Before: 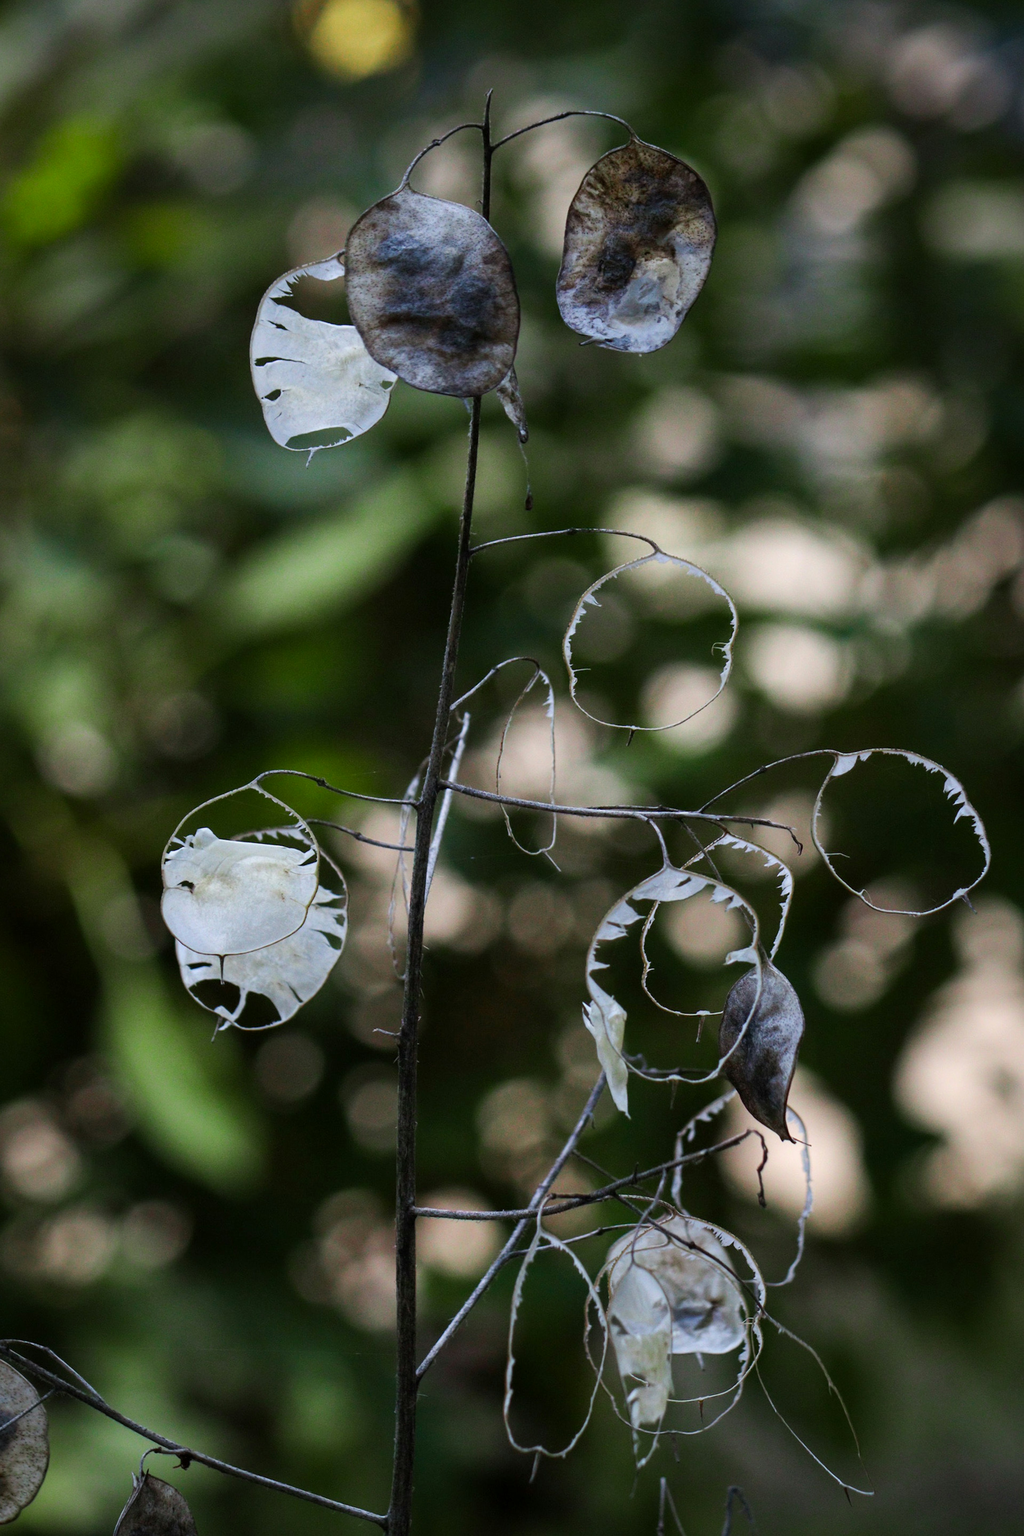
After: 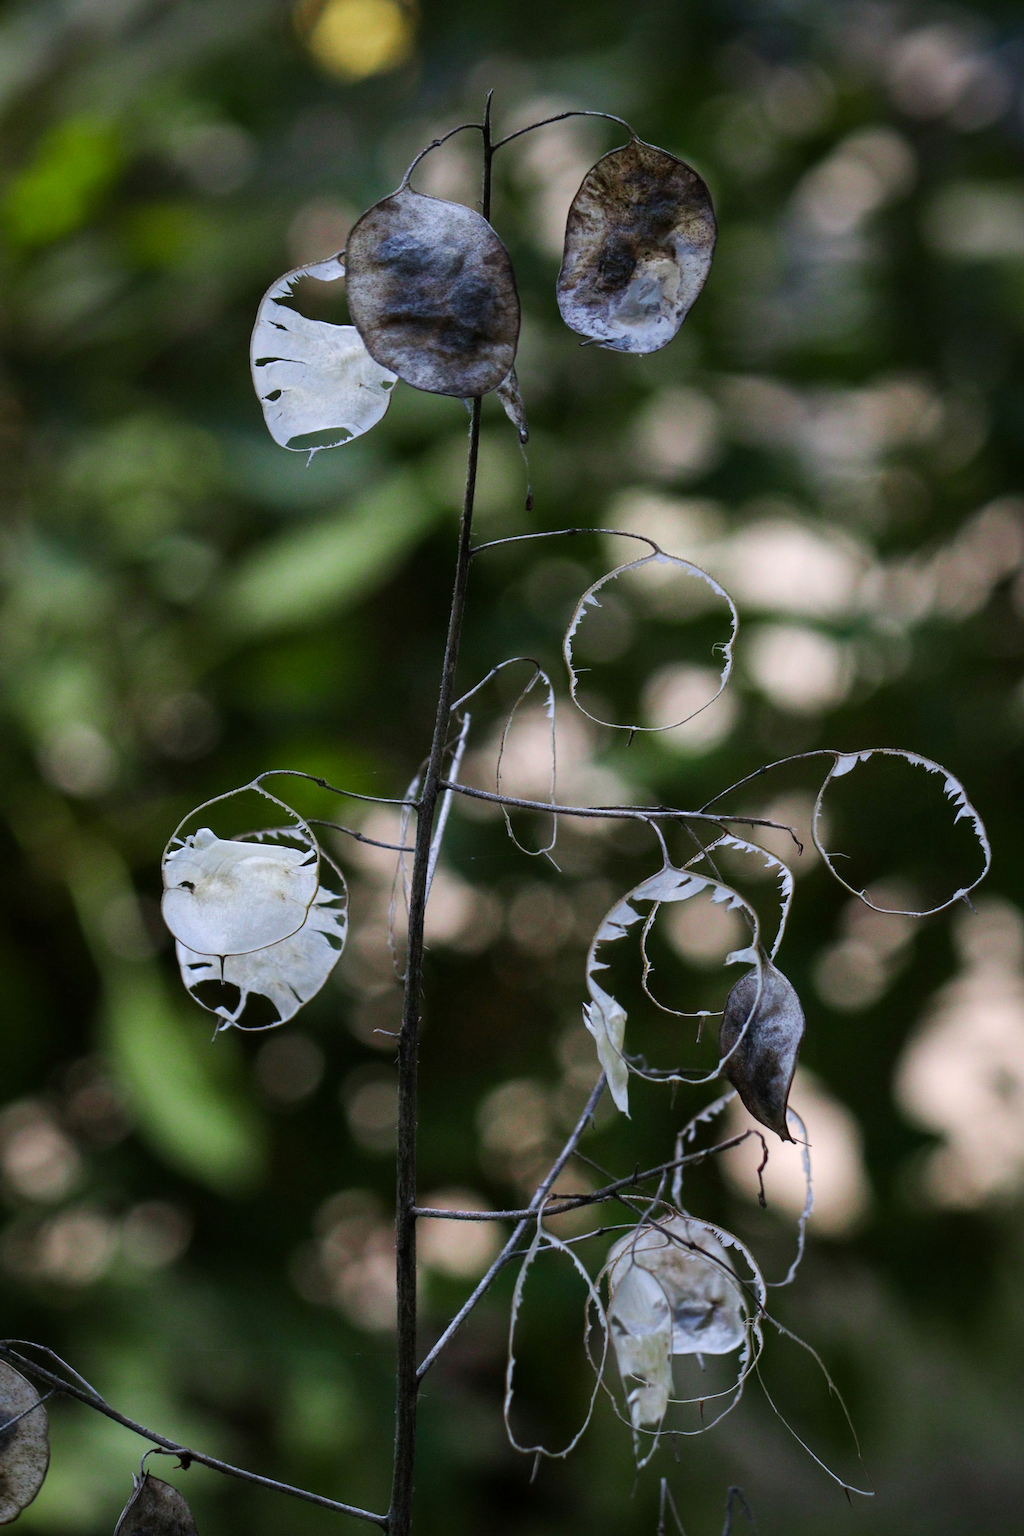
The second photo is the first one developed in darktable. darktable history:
white balance: red 1.009, blue 1.027
tone equalizer: on, module defaults
